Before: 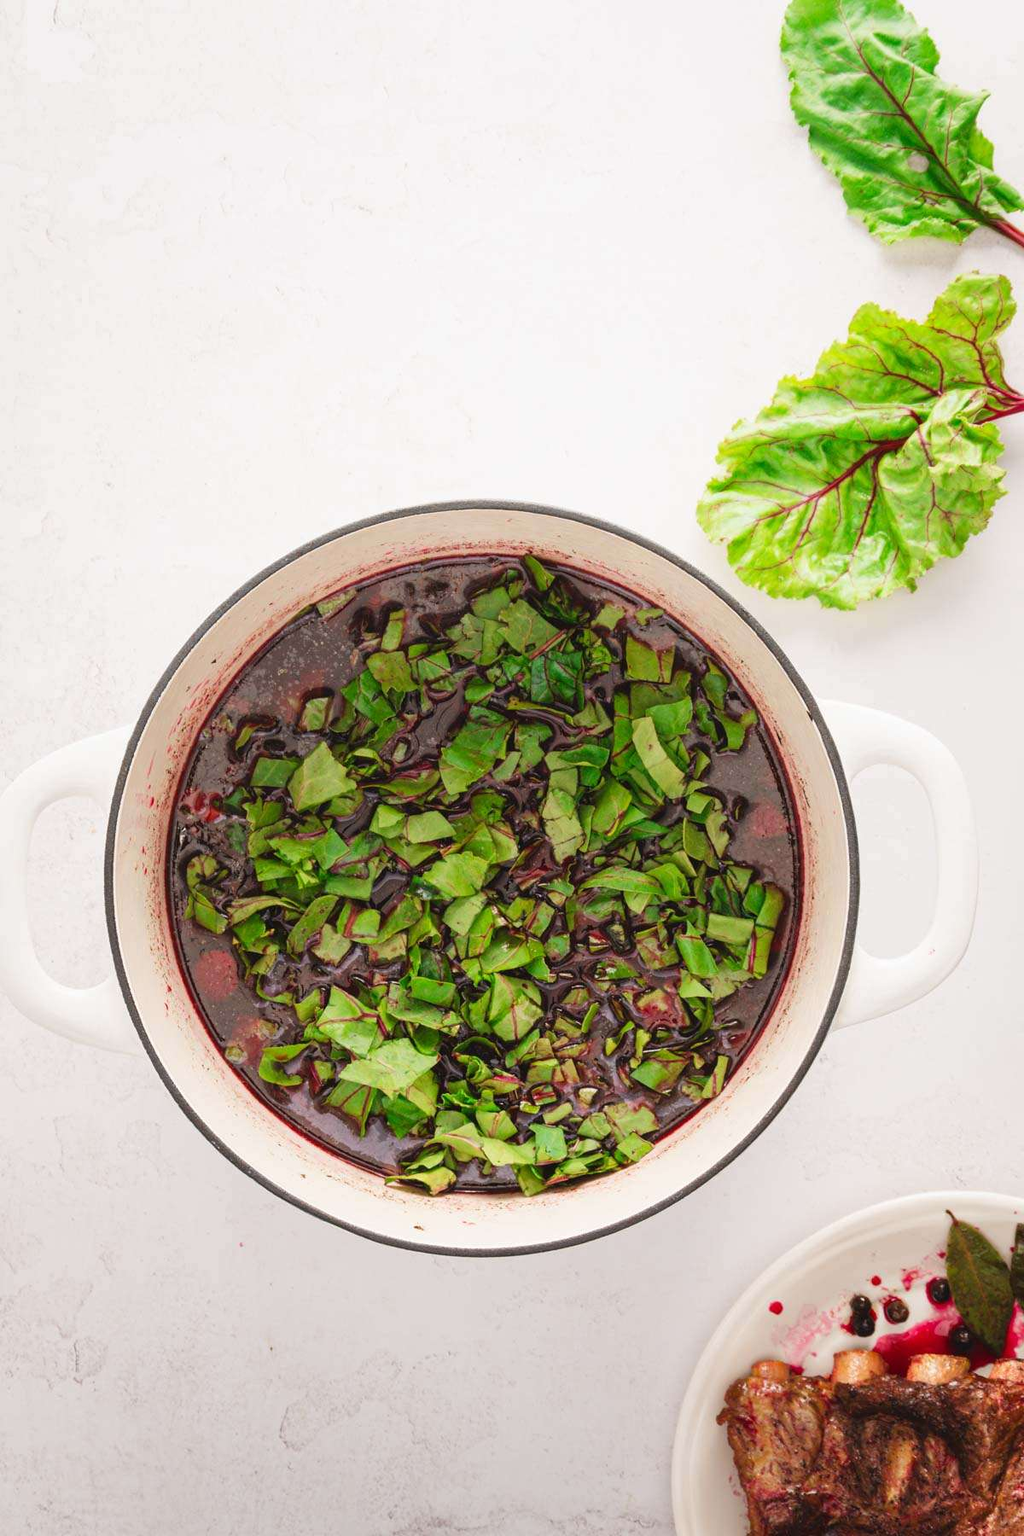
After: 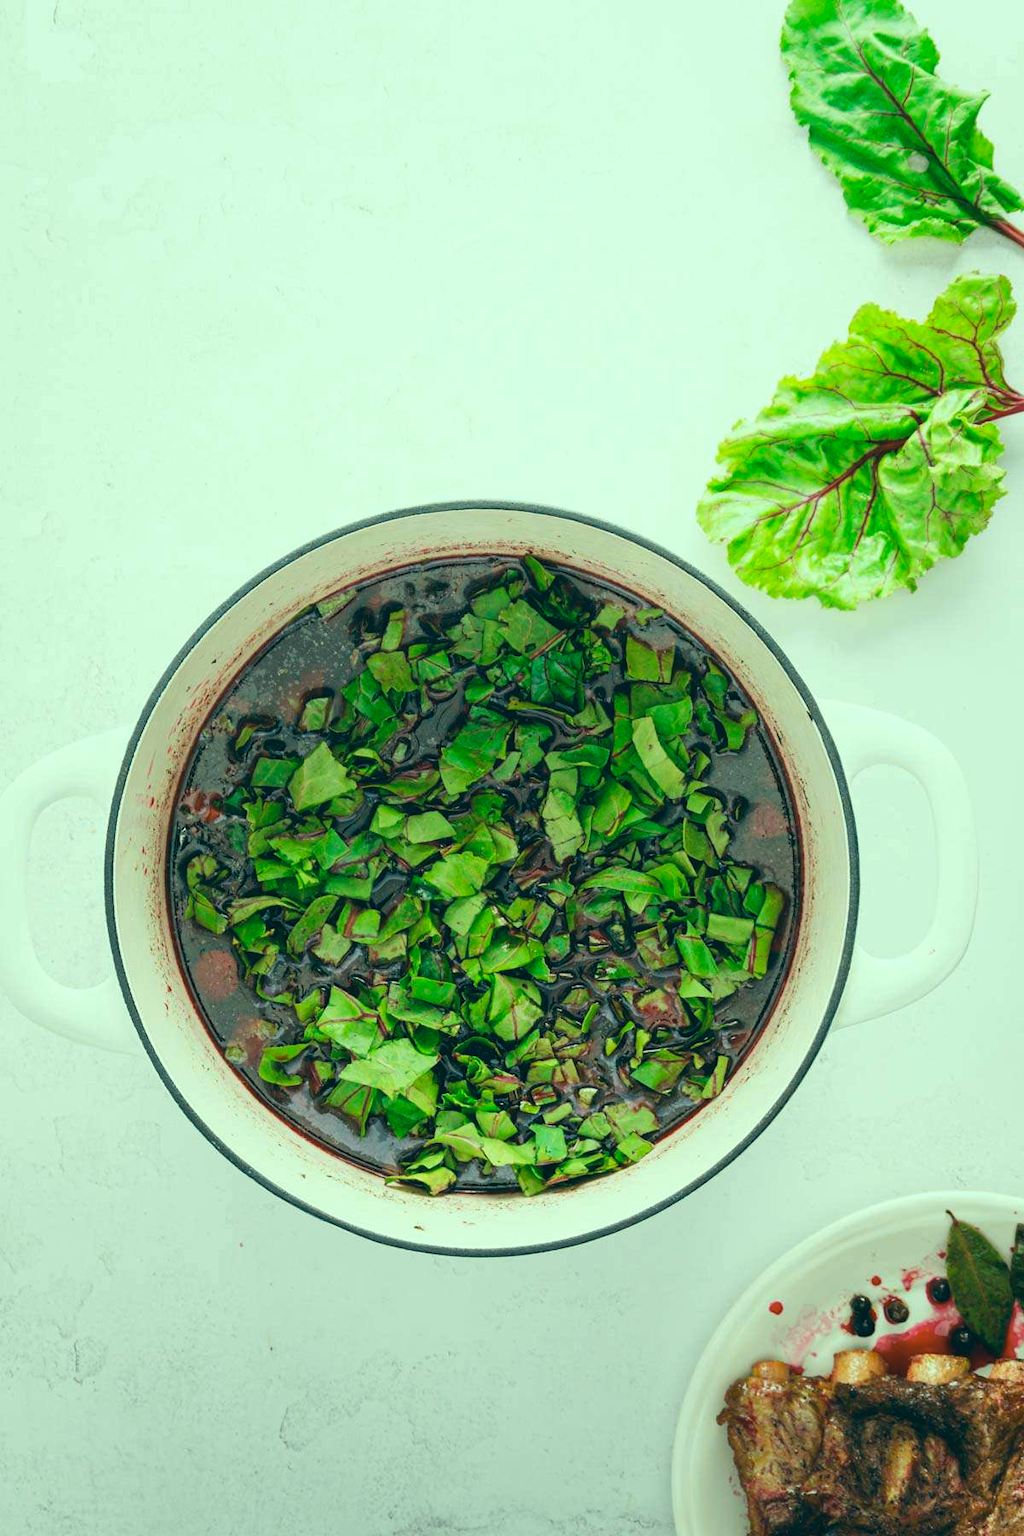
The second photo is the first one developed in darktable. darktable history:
color correction: highlights a* -19.97, highlights b* 9.8, shadows a* -19.74, shadows b* -10.91
